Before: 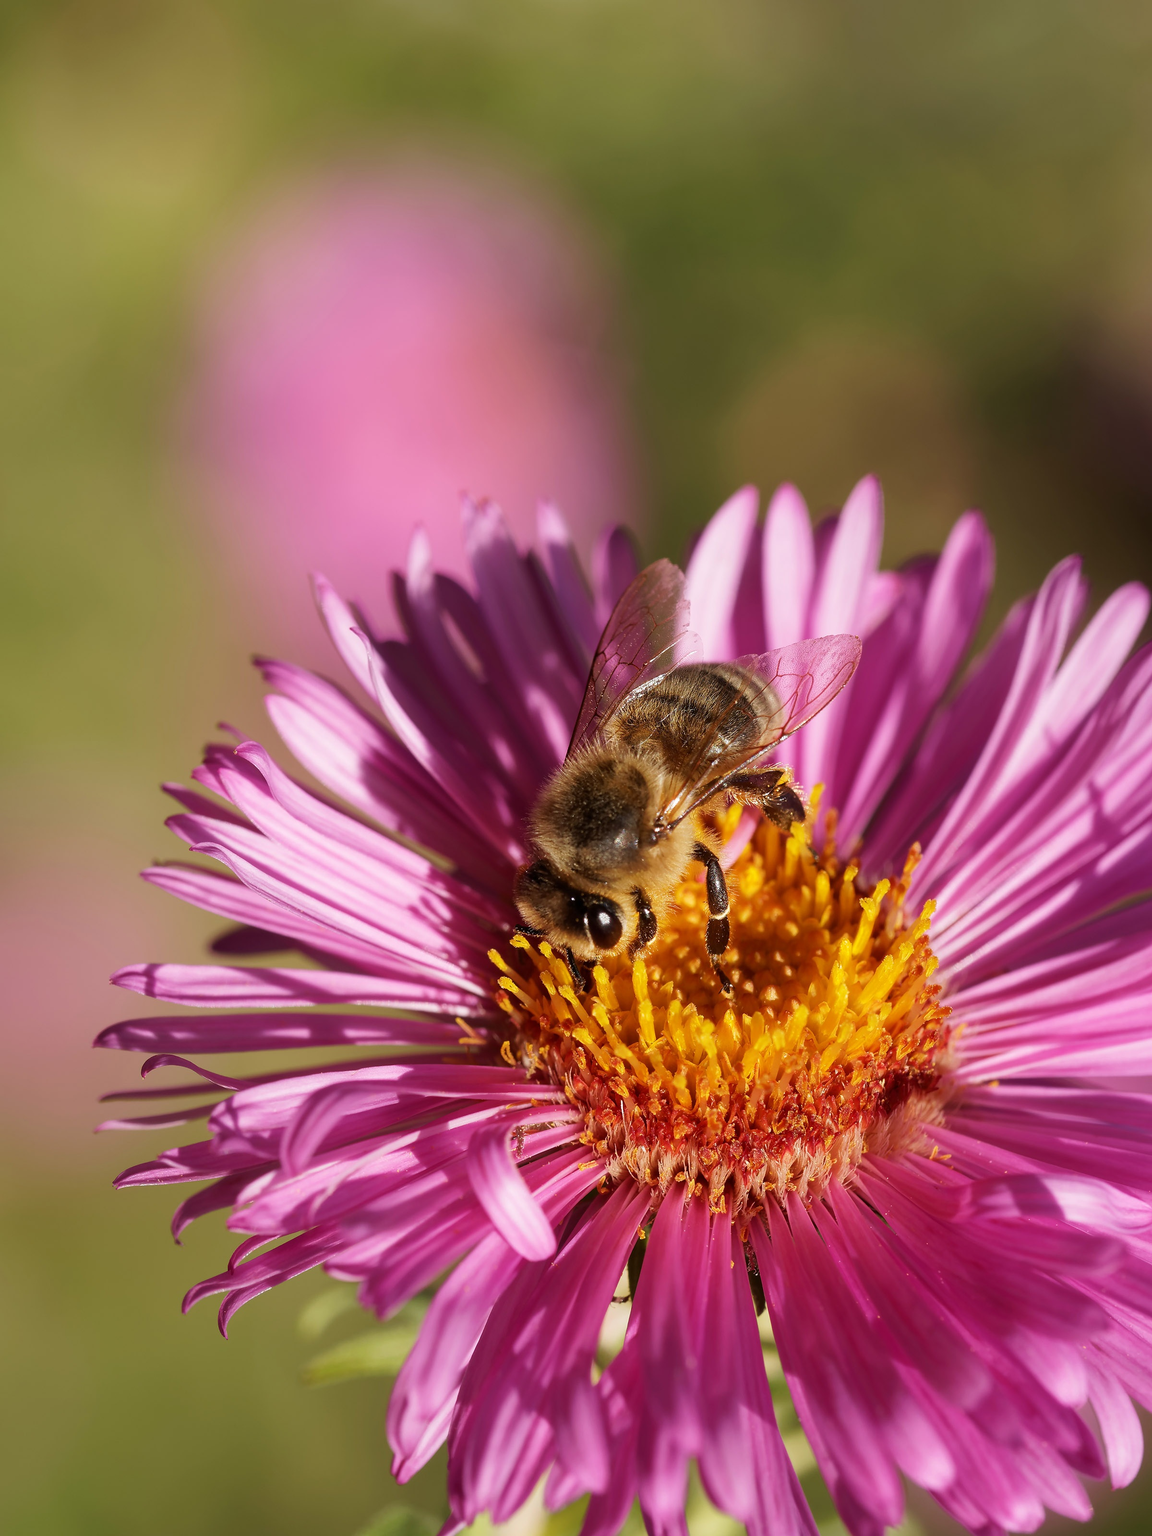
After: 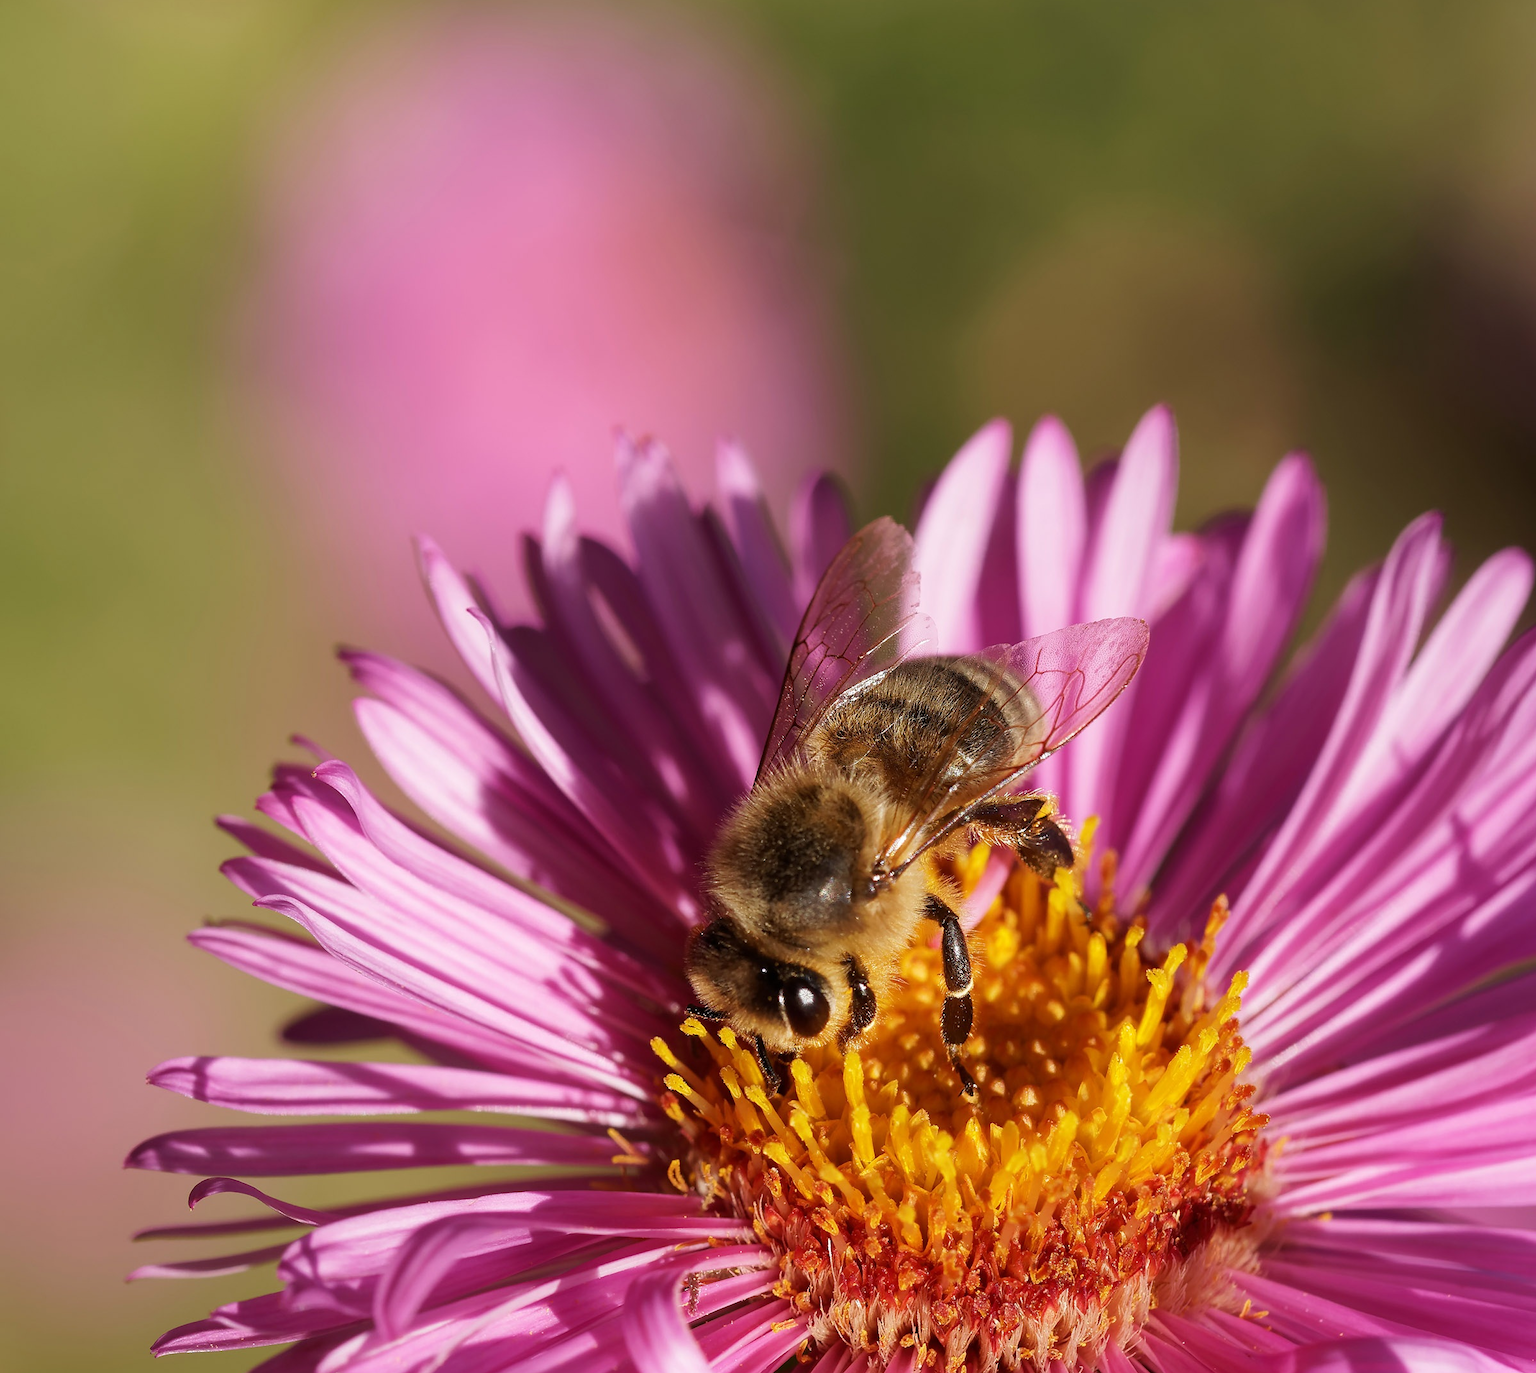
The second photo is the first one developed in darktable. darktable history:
crop: top 11.165%, bottom 21.765%
